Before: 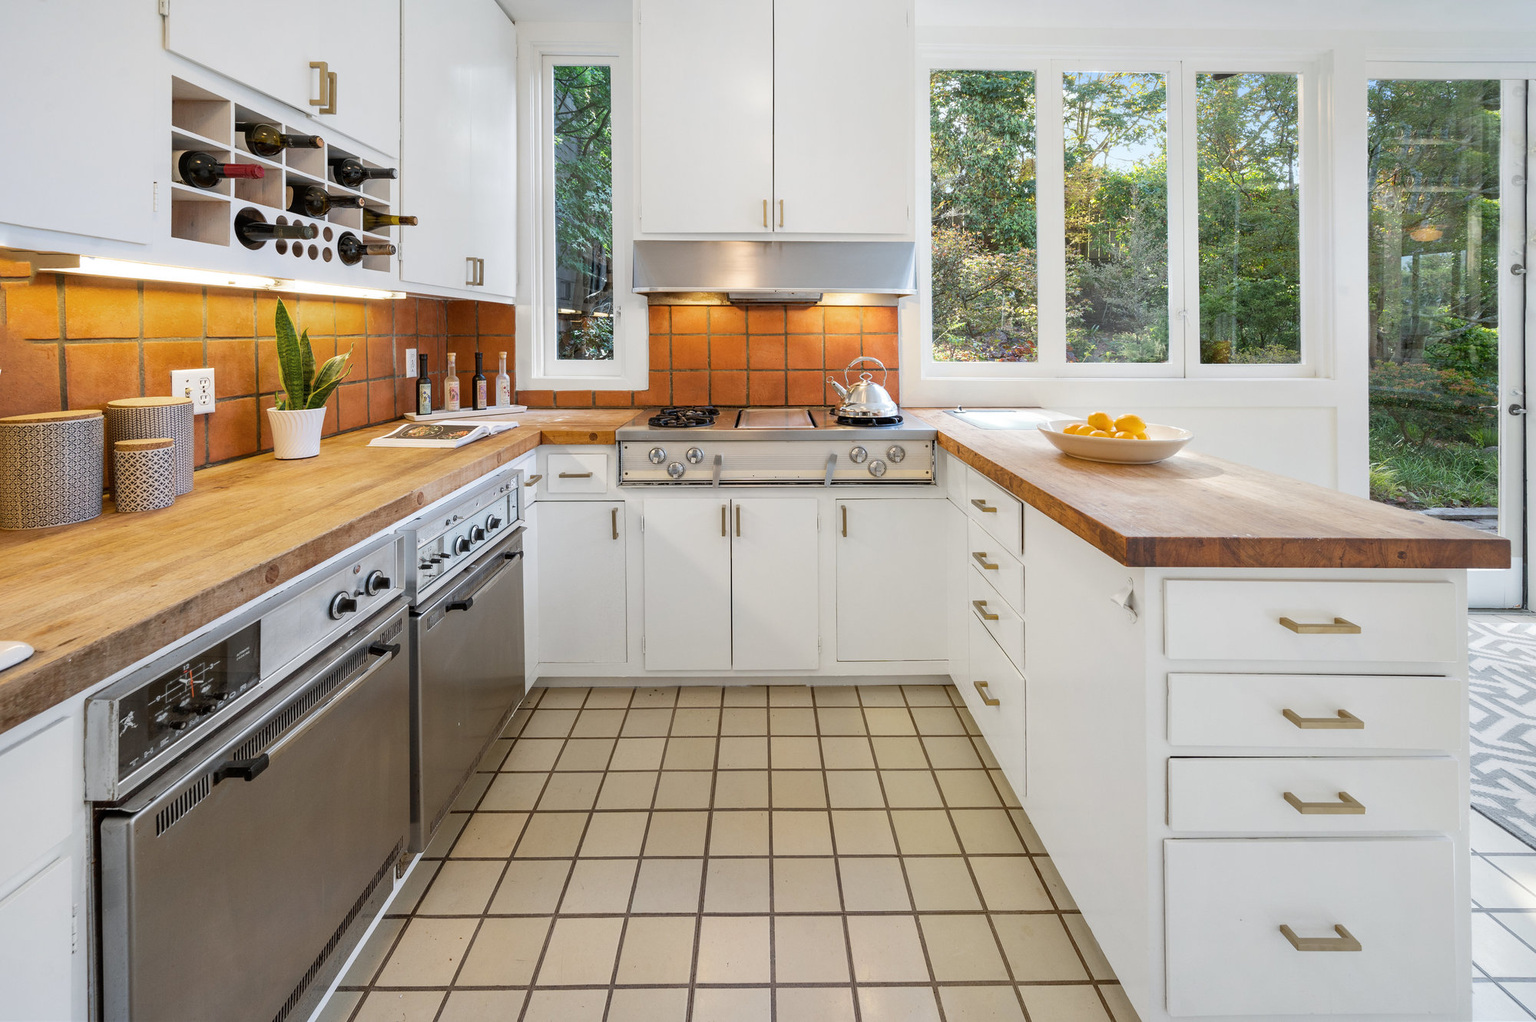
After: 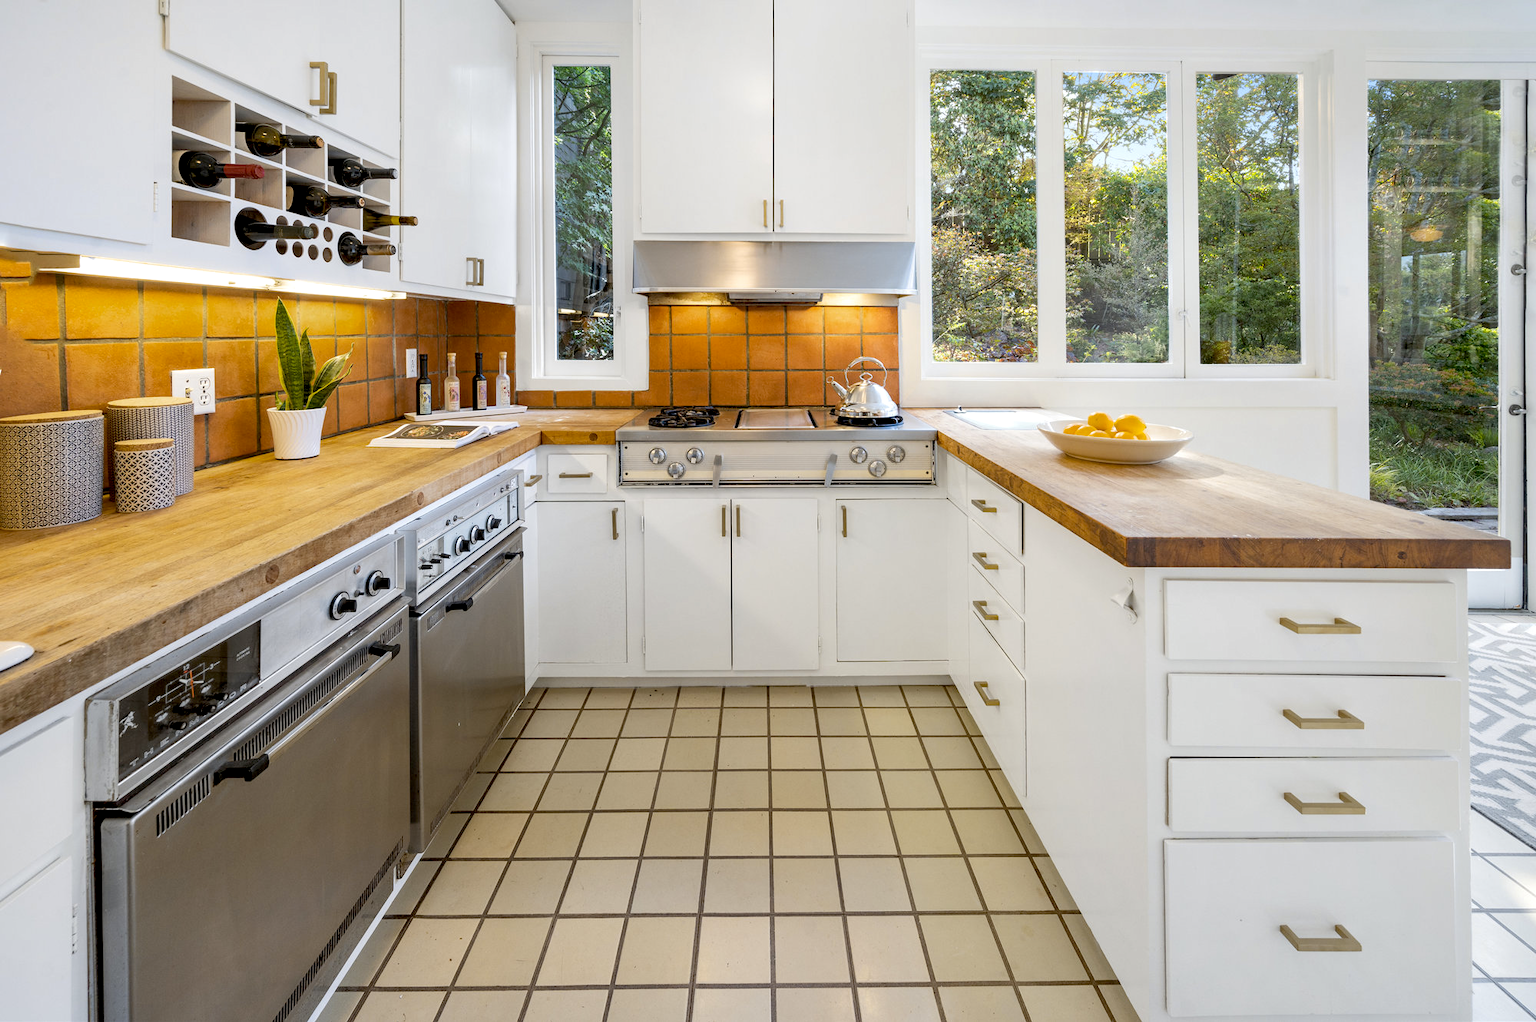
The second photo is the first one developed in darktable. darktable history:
exposure: black level correction 0.009, exposure 0.119 EV, compensate highlight preservation false
color contrast: green-magenta contrast 0.8, blue-yellow contrast 1.1, unbound 0
